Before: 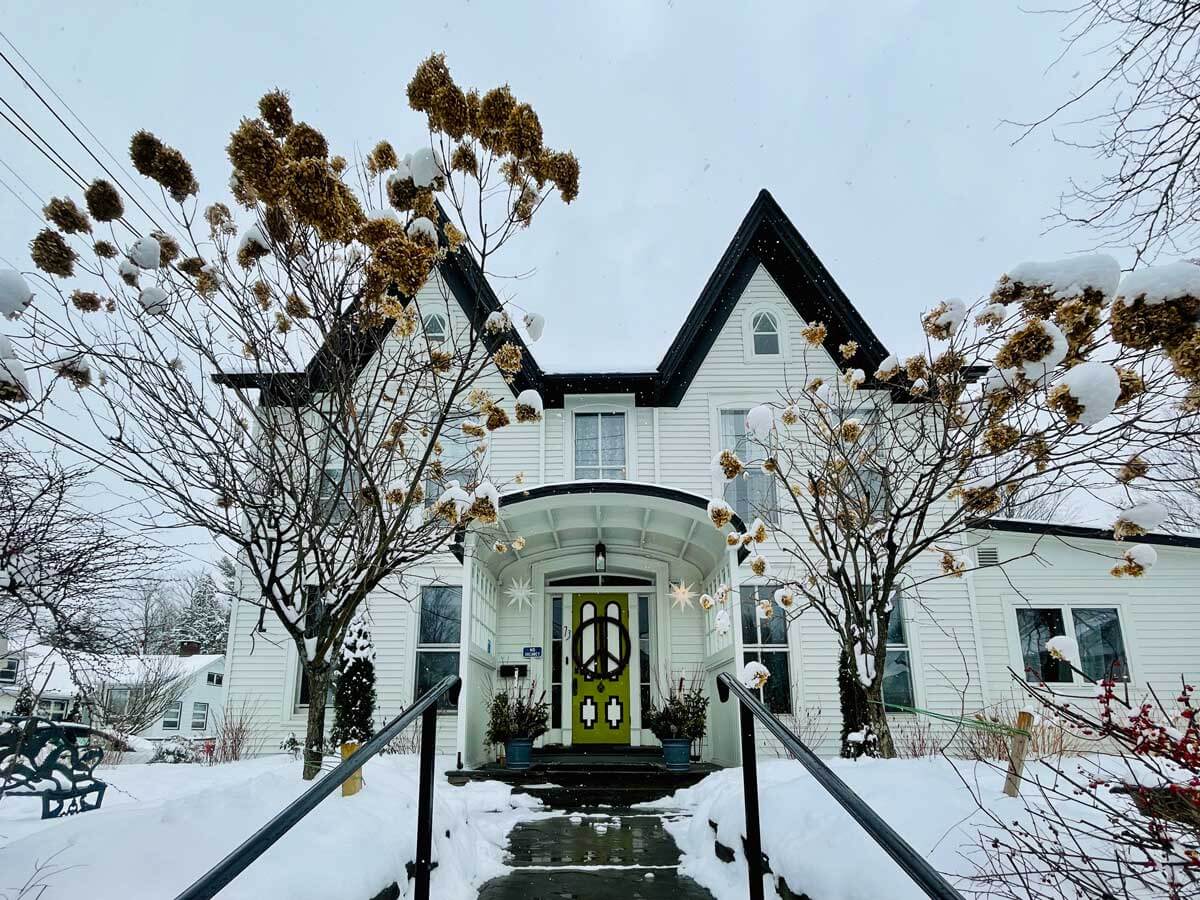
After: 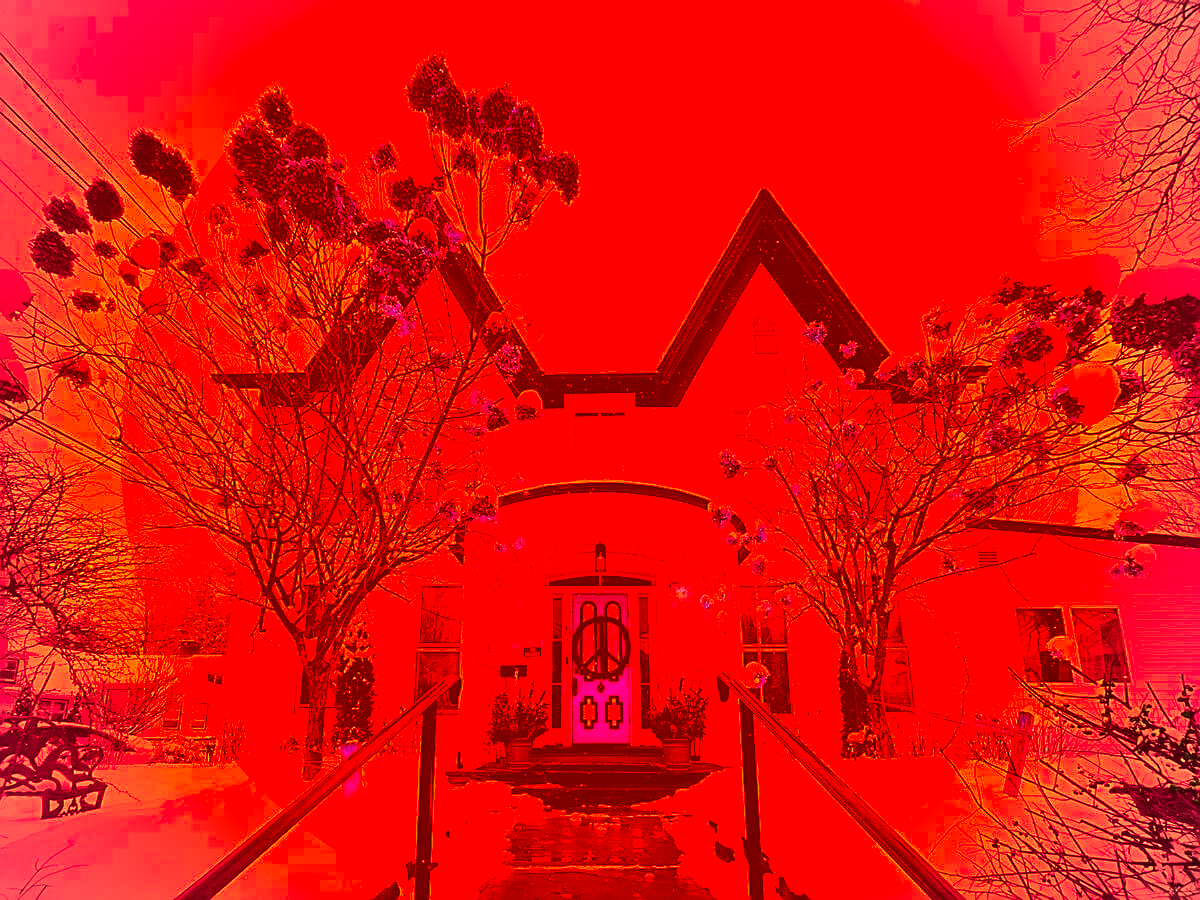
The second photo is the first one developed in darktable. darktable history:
sharpen: on, module defaults
vignetting: fall-off radius 61.19%, brightness -0.286, unbound false
color correction: highlights a* -39.34, highlights b* -40, shadows a* -39.94, shadows b* -39.9, saturation -2.97
shadows and highlights: low approximation 0.01, soften with gaussian
